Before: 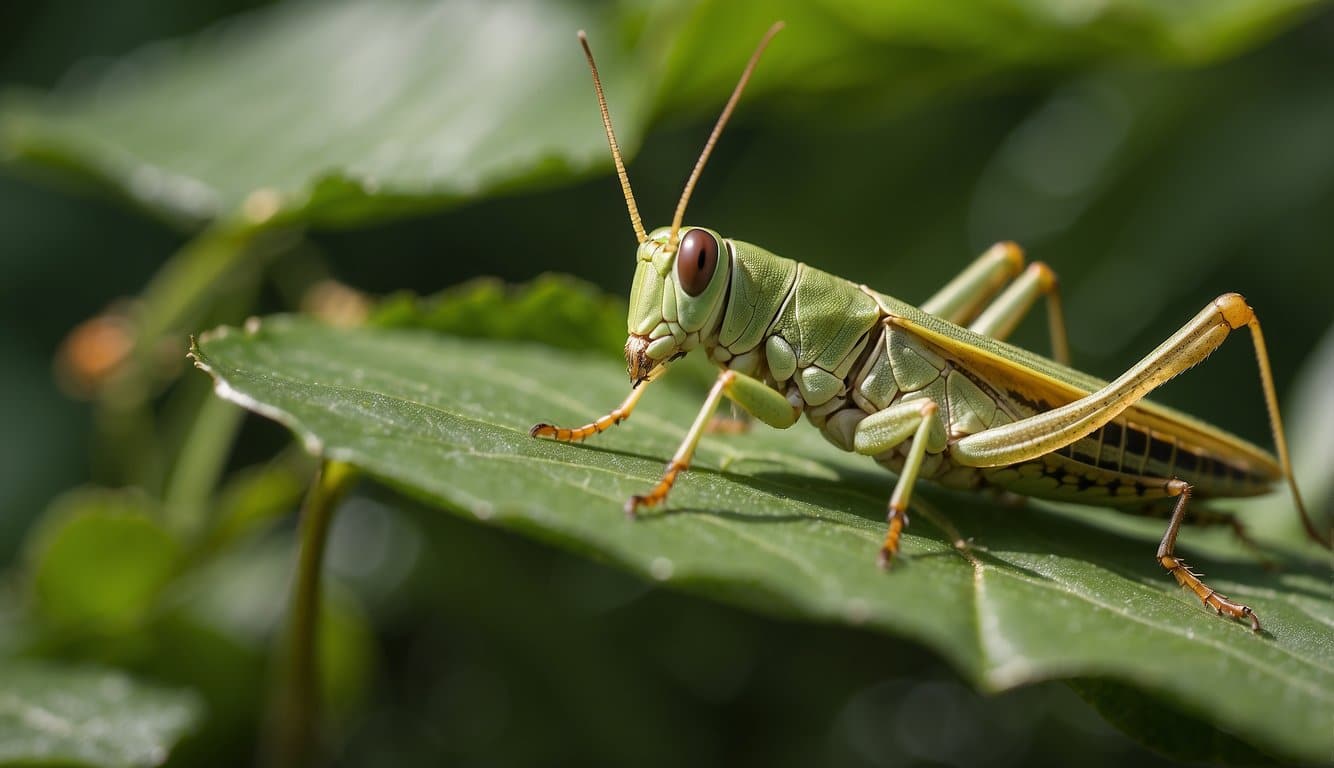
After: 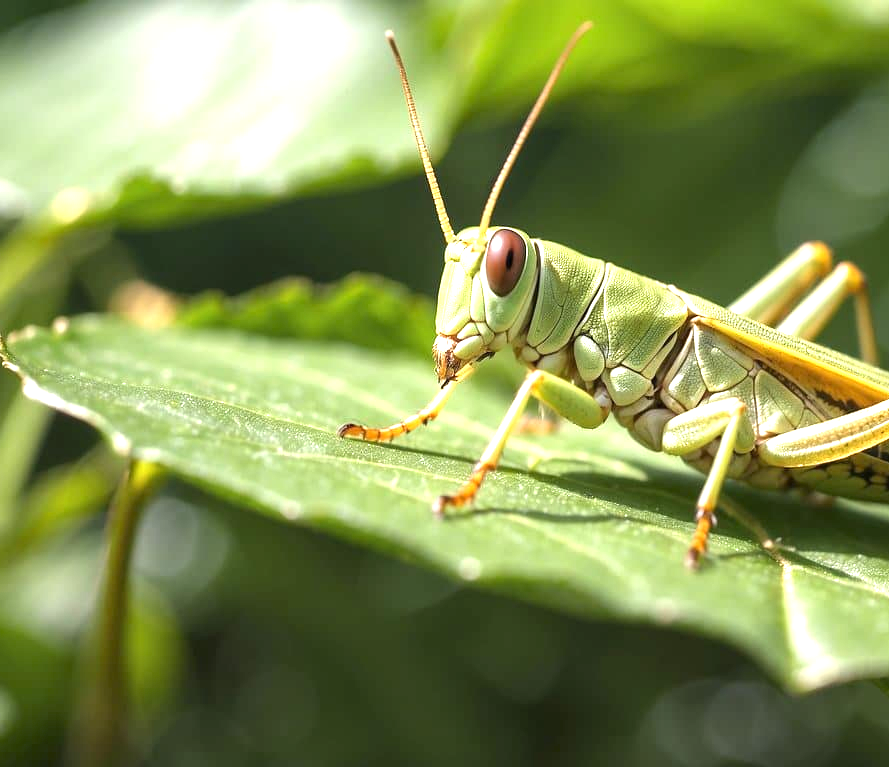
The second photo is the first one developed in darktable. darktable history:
exposure: black level correction 0, exposure 1.386 EV, compensate exposure bias true, compensate highlight preservation false
crop and rotate: left 14.442%, right 18.896%
